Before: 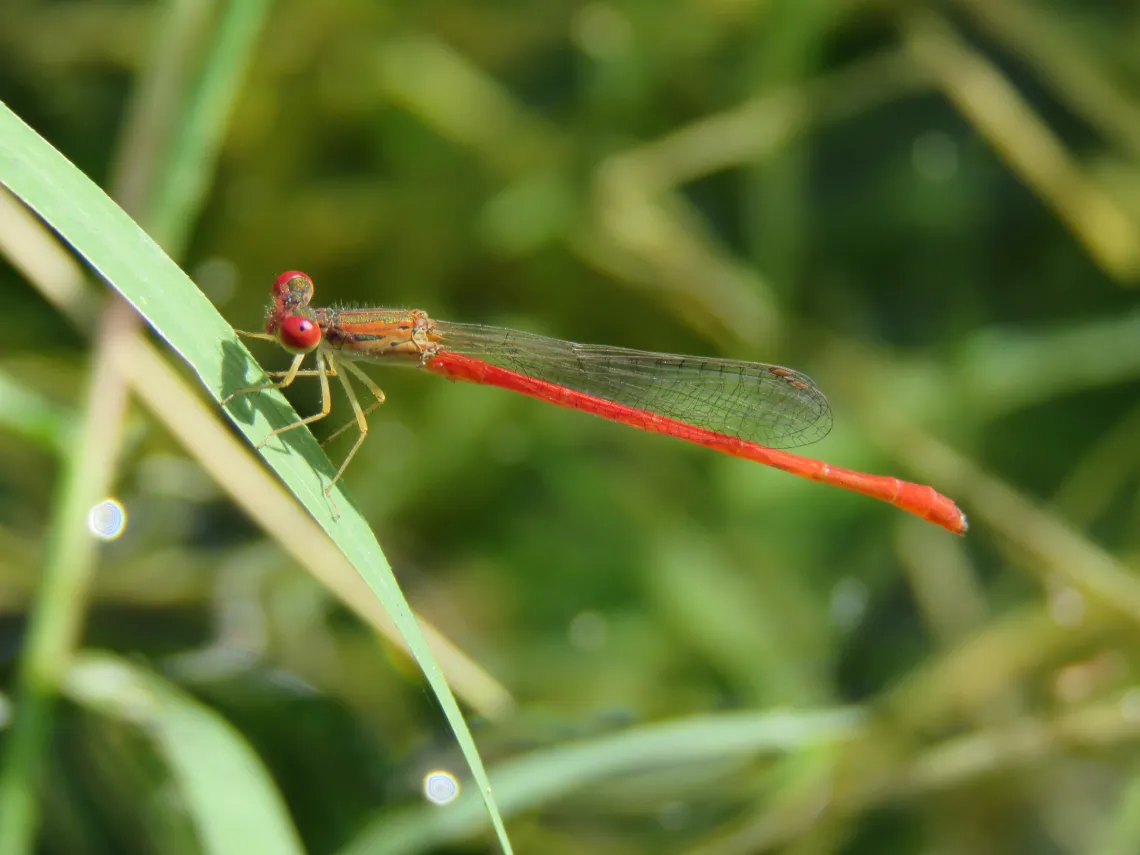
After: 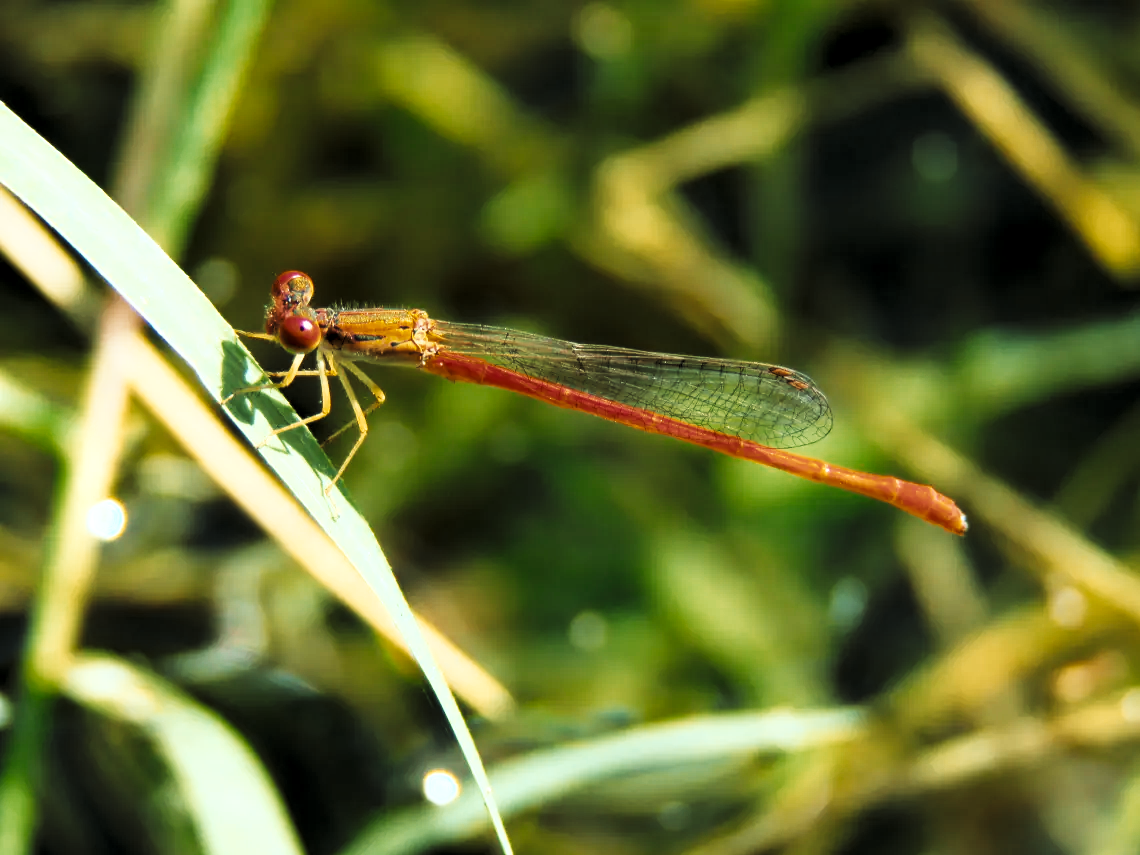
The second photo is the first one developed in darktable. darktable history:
tone curve: curves: ch0 [(0, 0) (0.003, 0.003) (0.011, 0.011) (0.025, 0.025) (0.044, 0.044) (0.069, 0.069) (0.1, 0.1) (0.136, 0.136) (0.177, 0.177) (0.224, 0.224) (0.277, 0.277) (0.335, 0.335) (0.399, 0.399) (0.468, 0.468) (0.543, 0.542) (0.623, 0.623) (0.709, 0.709) (0.801, 0.8) (0.898, 0.897) (1, 1)], preserve colors none
color look up table: target L [96.54, 61.38, 70.2, 60.68, 81.01, 88.39, 87.2, 32.16, 48.57, 39.25, 55.22, 31.35, 4.559, 200, 99.32, 84.28, 94.26, 93.07, 84.94, 75.44, 50.82, 38.3, 47.33, 46.1, 25.96, 13.43, 6.918, 94.78, 88.86, 84.17, 86.63, 50.75, 43.07, 57.55, 44.33, 34.32, 40.53, 35.17, 31.34, 24.43, 26.88, 12.44, 2.009, 60.31, 55.21, 74.01, 44.75, 26.55, 2.102], target a [-1.377, -30.27, -36.04, -33.01, -3.29, -23.21, -3.876, -32.68, -44.28, -25.63, -27.55, -0.257, -6.132, 0, -0.045, 3.214, 2.743, 7.769, 7.572, 23.38, 56.32, 42.65, 30.08, 24.64, 44.53, 4.822, 9.271, 0.329, 14.7, -16.08, -0.57, 72.39, 70.55, 46.89, 47.73, -10.21, 3.845, 62.94, 54.14, 36.76, 50.55, 35.94, -1.876, -29.98, -26.55, -35.34, -18.8, -12.21, -1.629], target b [21.58, -22.51, 68.29, -17.43, 78.93, -2.738, 54.49, 20.42, 50.09, -8.224, 14.32, 39.07, 1.227, 0, 1.561, 81.65, 17.41, 1.267, 81.27, 67.18, 17.43, 49.28, 55.52, 29.96, 36.29, 2.603, 10.1, -5.203, -11.2, -18.43, 3.584, -47.38, -27.22, -7.367, -53.65, -30.44, -30.16, -61.48, 0.18, -54.72, -20.31, -55.64, -2.955, -22.46, -22.89, -24.11, -26.2, -20, -0.583], num patches 49
